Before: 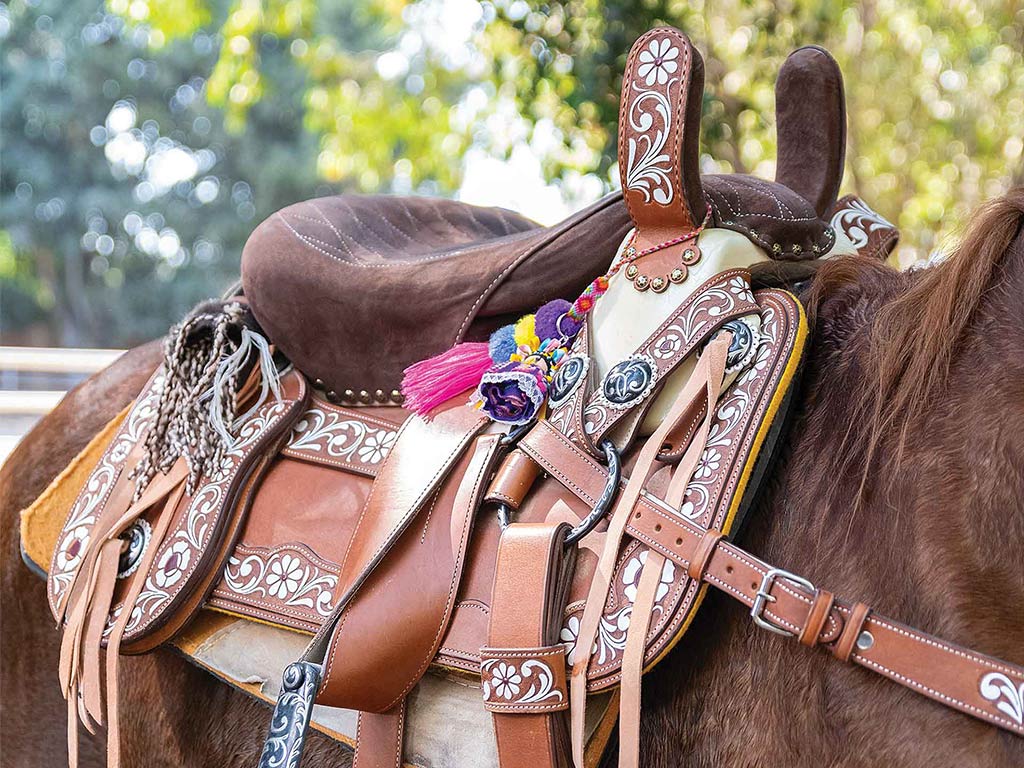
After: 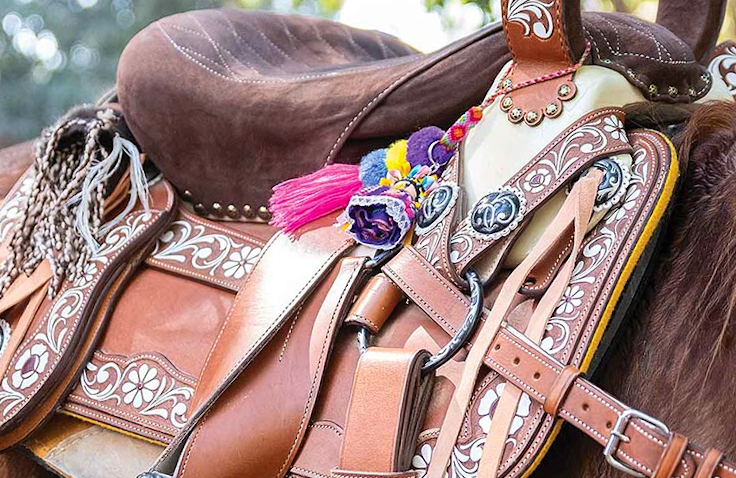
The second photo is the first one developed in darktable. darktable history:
crop and rotate: angle -3.65°, left 9.835%, top 20.706%, right 12.293%, bottom 11.876%
contrast brightness saturation: contrast 0.095, brightness 0.029, saturation 0.086
